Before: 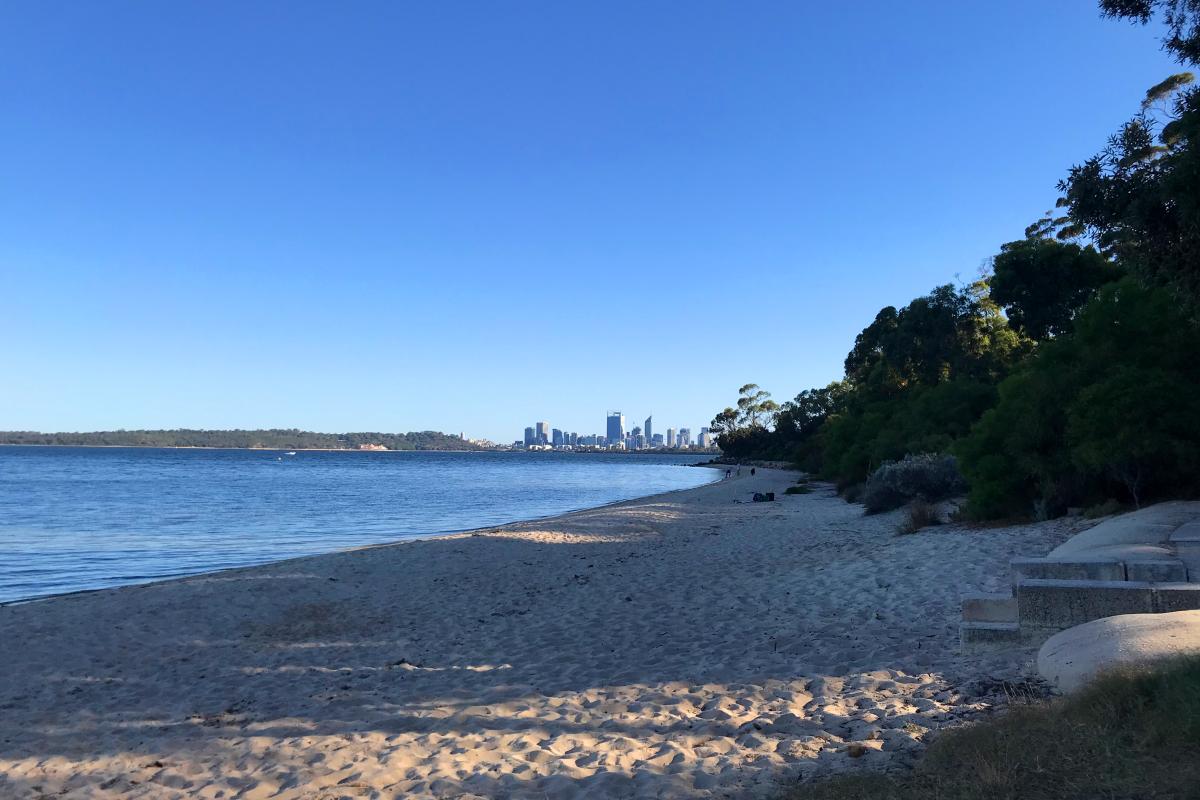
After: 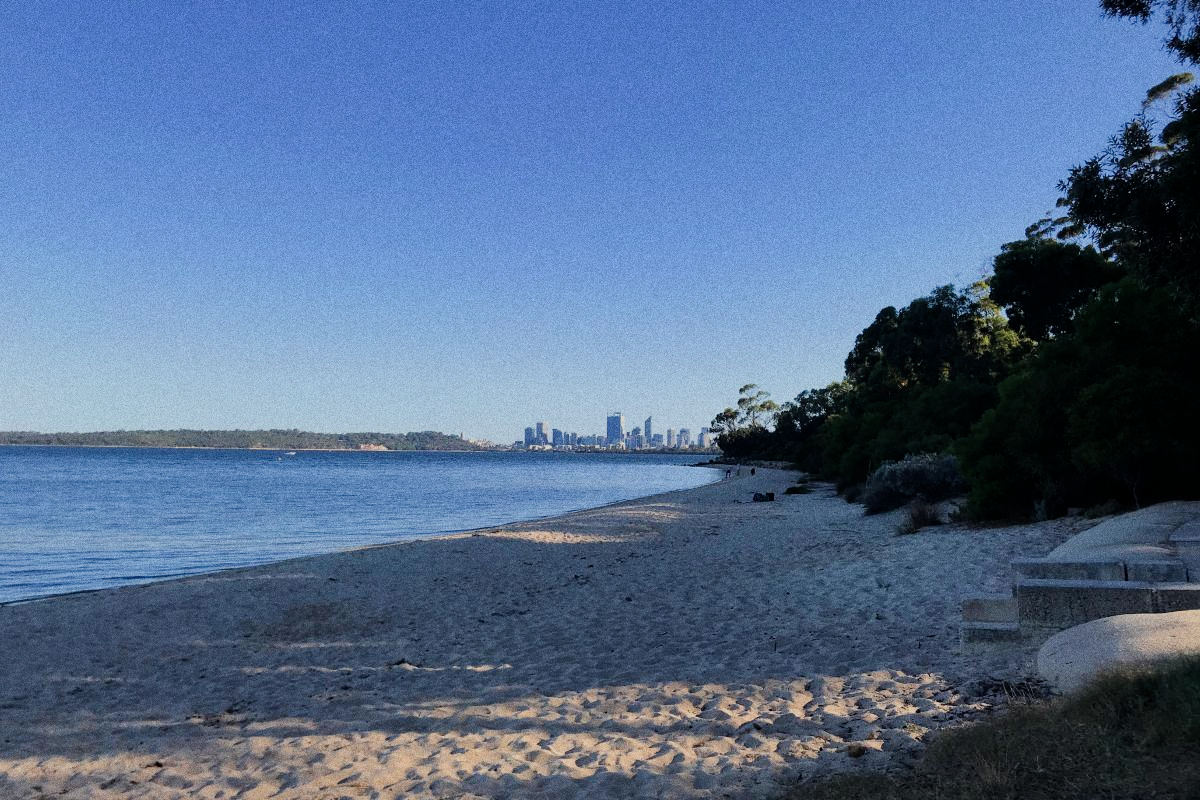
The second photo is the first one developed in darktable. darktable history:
grain: coarseness 0.09 ISO, strength 40%
filmic rgb: black relative exposure -7.65 EV, white relative exposure 4.56 EV, hardness 3.61
